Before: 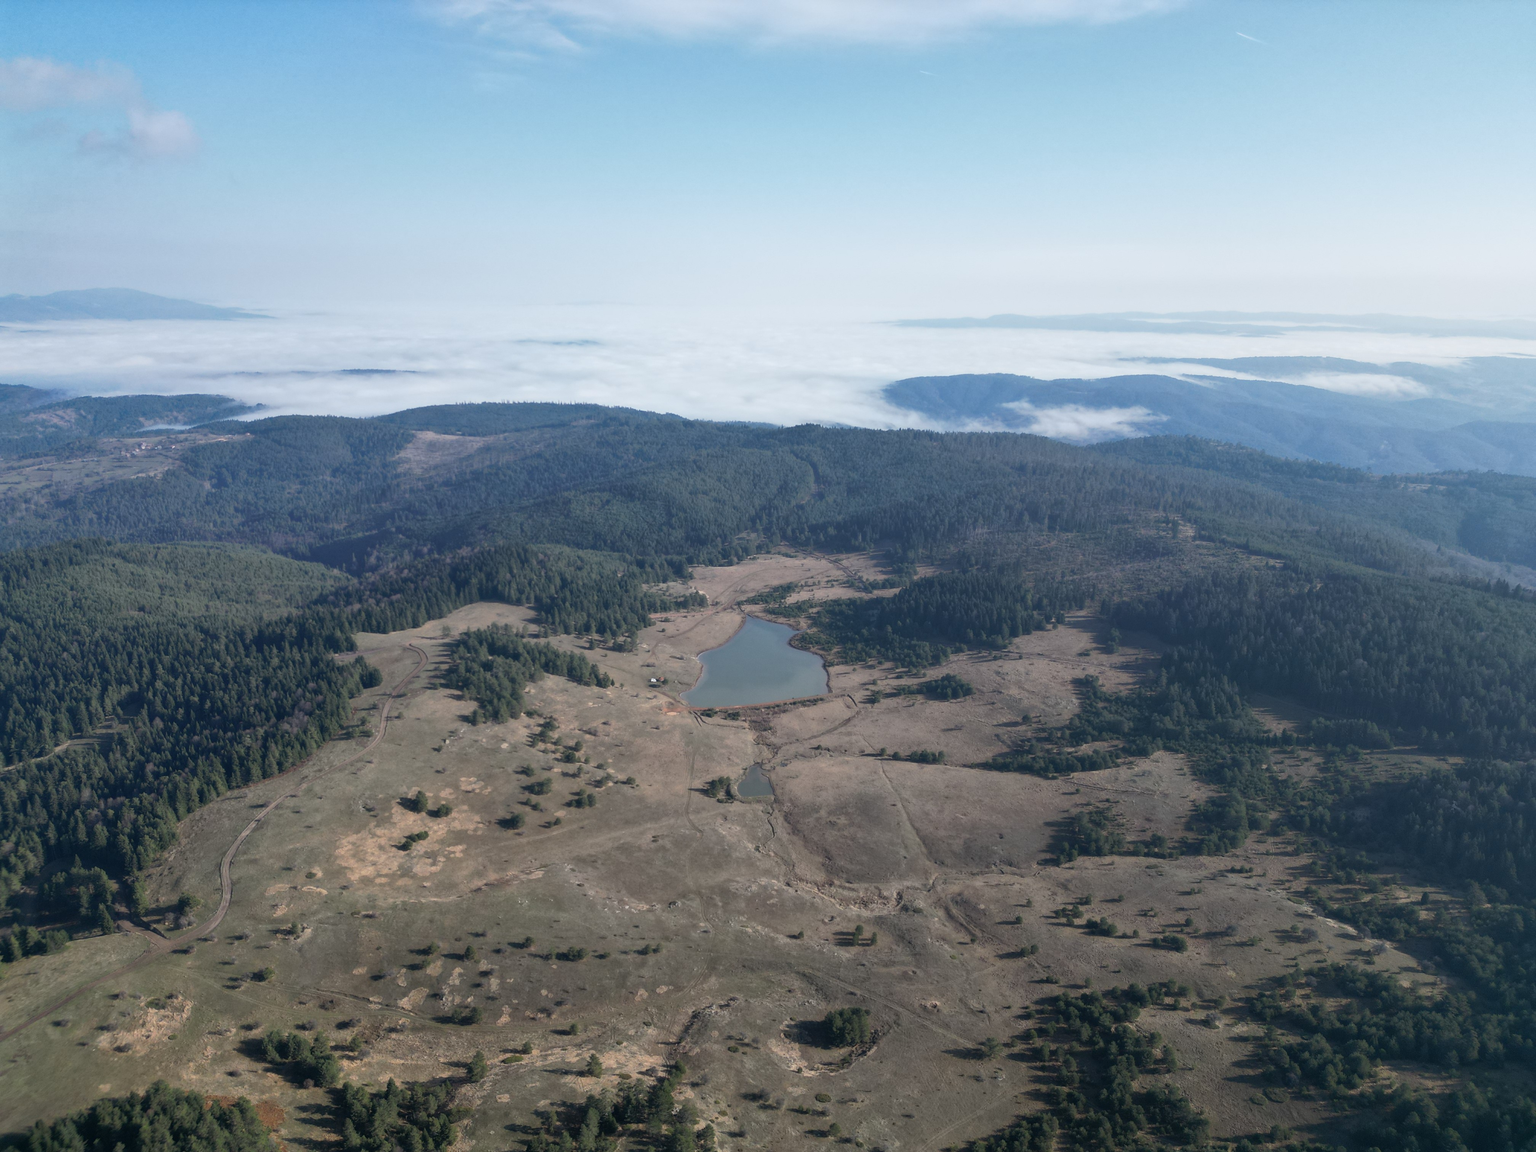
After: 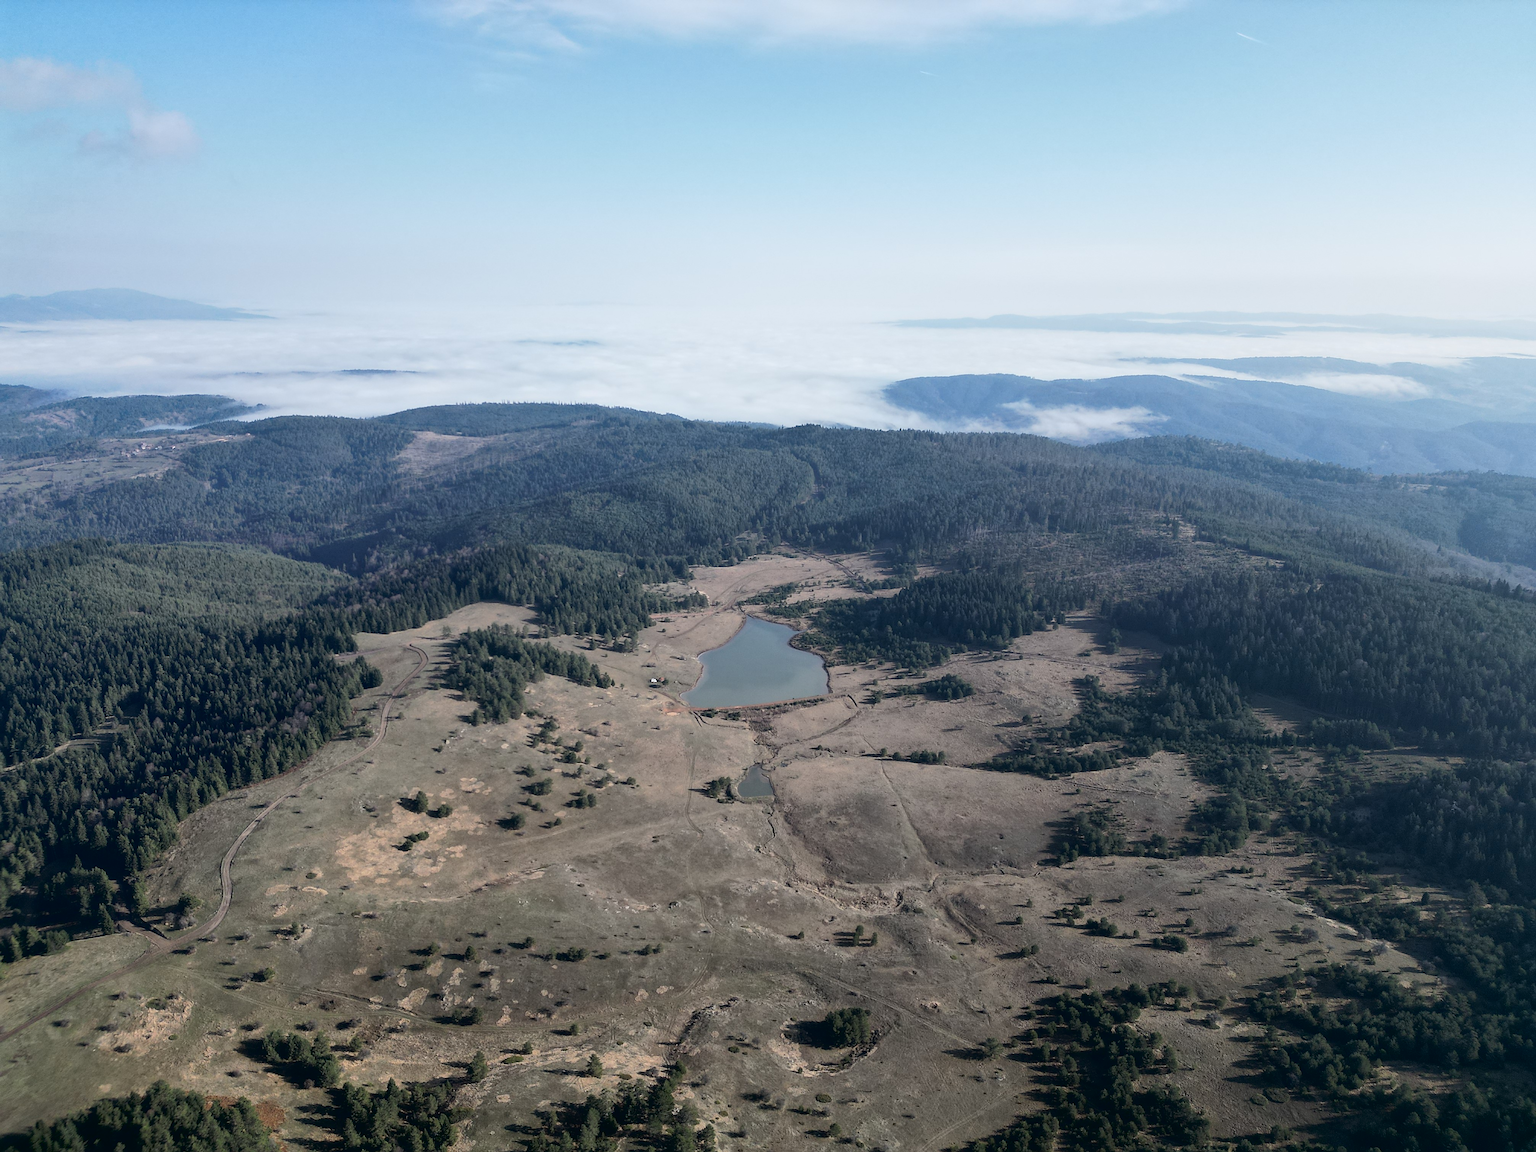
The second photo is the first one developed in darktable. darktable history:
sharpen: on, module defaults
tone curve: curves: ch0 [(0, 0.019) (0.11, 0.036) (0.259, 0.214) (0.378, 0.365) (0.499, 0.529) (1, 1)], color space Lab, independent channels, preserve colors none
